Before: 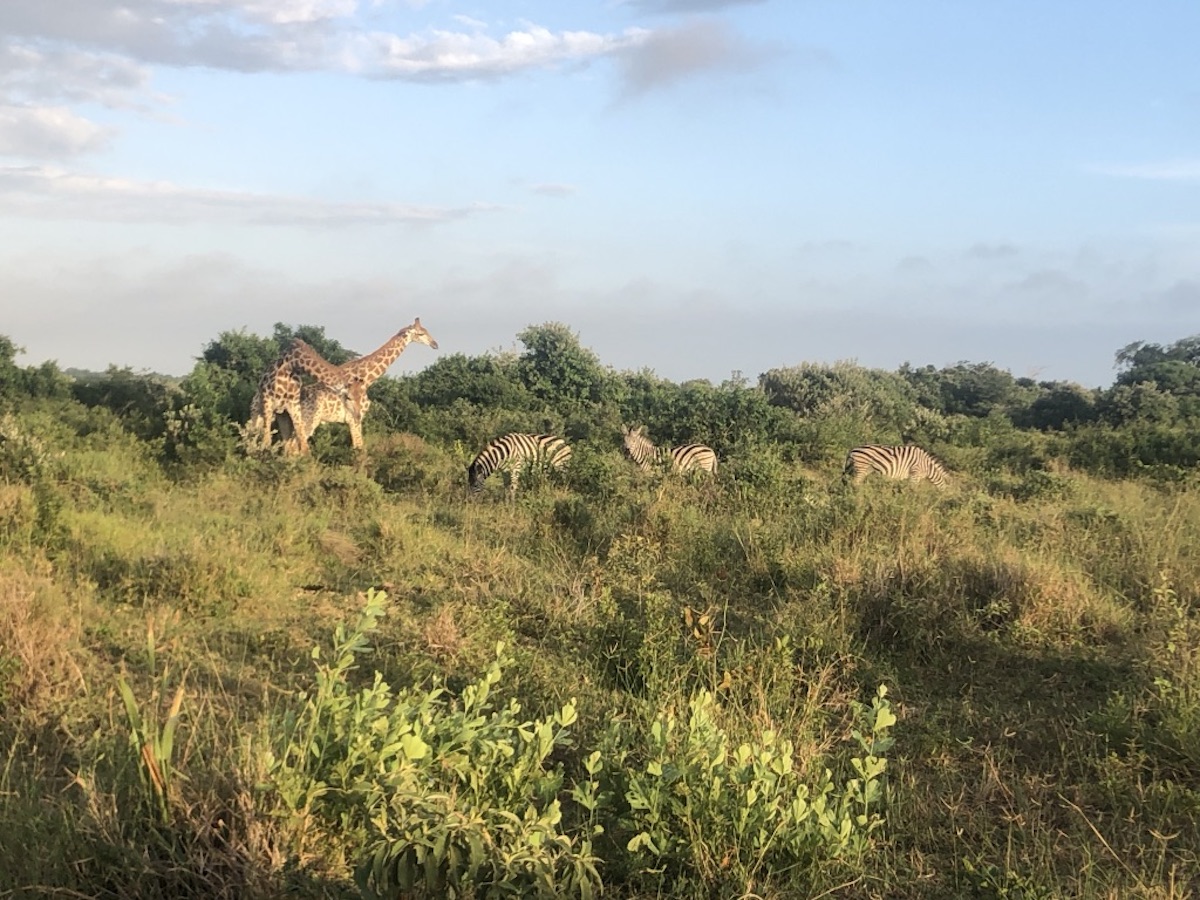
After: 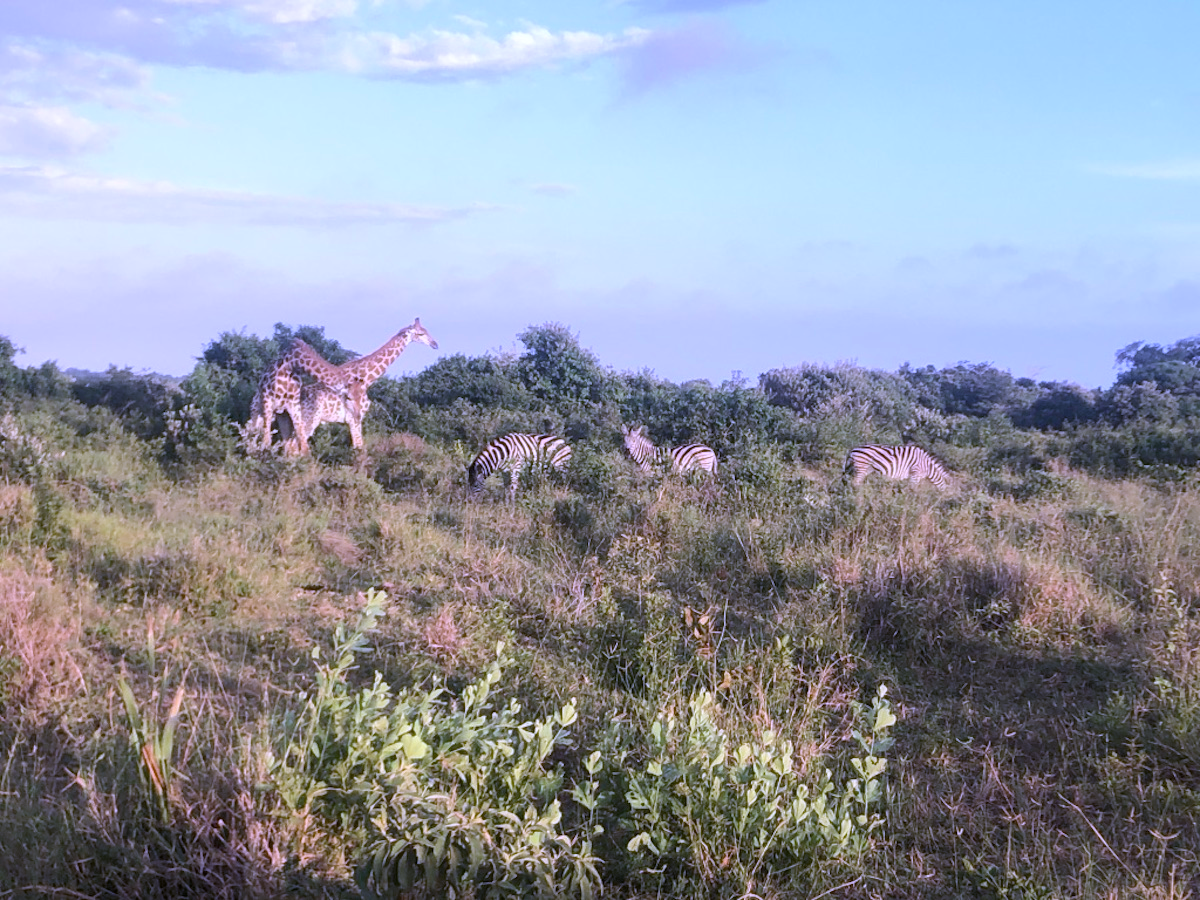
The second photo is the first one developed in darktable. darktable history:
exposure: black level correction 0, compensate exposure bias true, compensate highlight preservation false
white balance: red 0.98, blue 1.61
